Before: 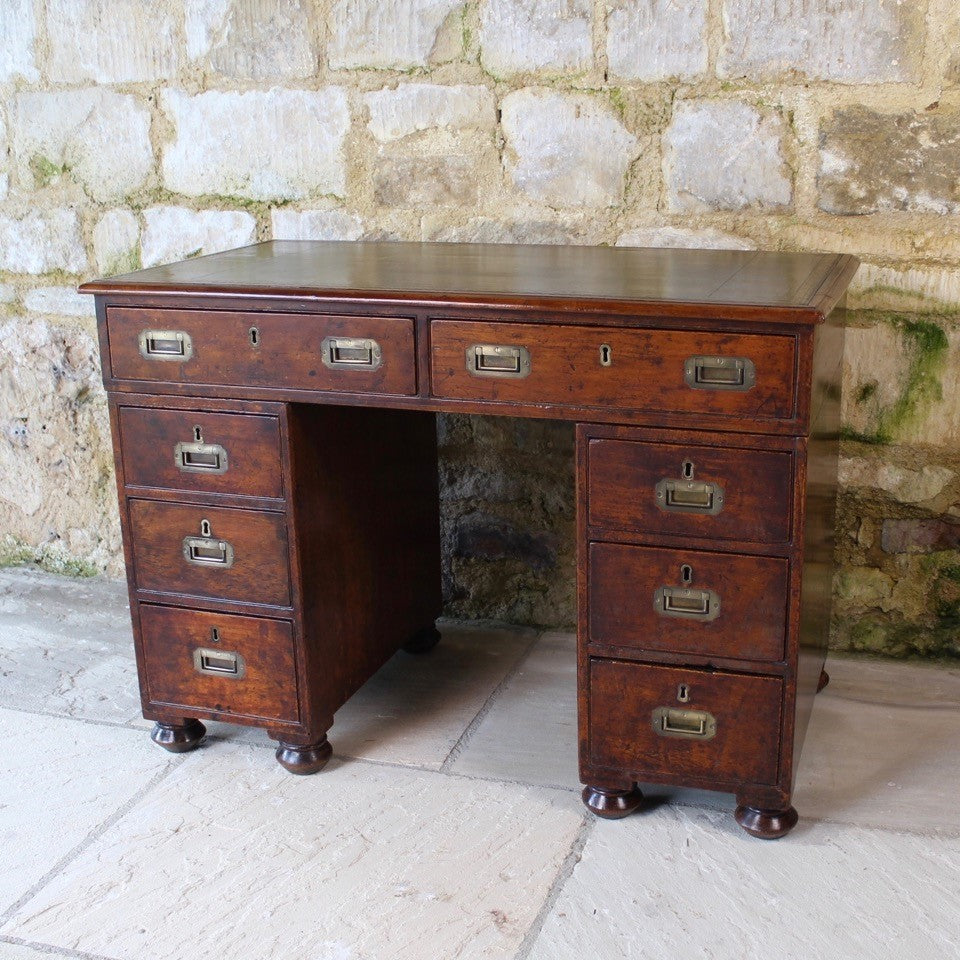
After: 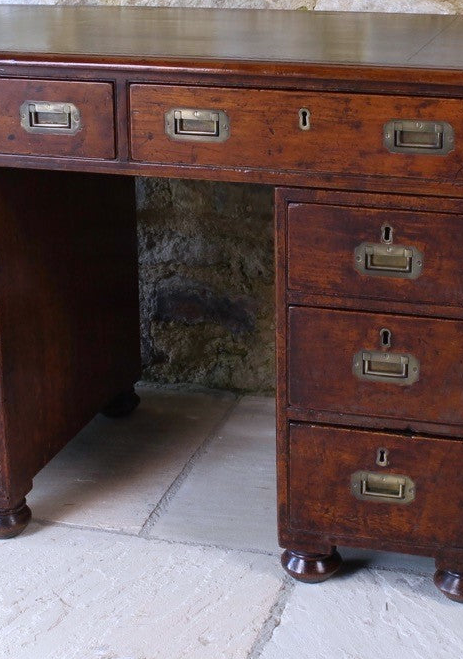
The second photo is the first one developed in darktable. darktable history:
crop: left 31.379%, top 24.658%, right 20.326%, bottom 6.628%
base curve: preserve colors none
white balance: red 0.984, blue 1.059
